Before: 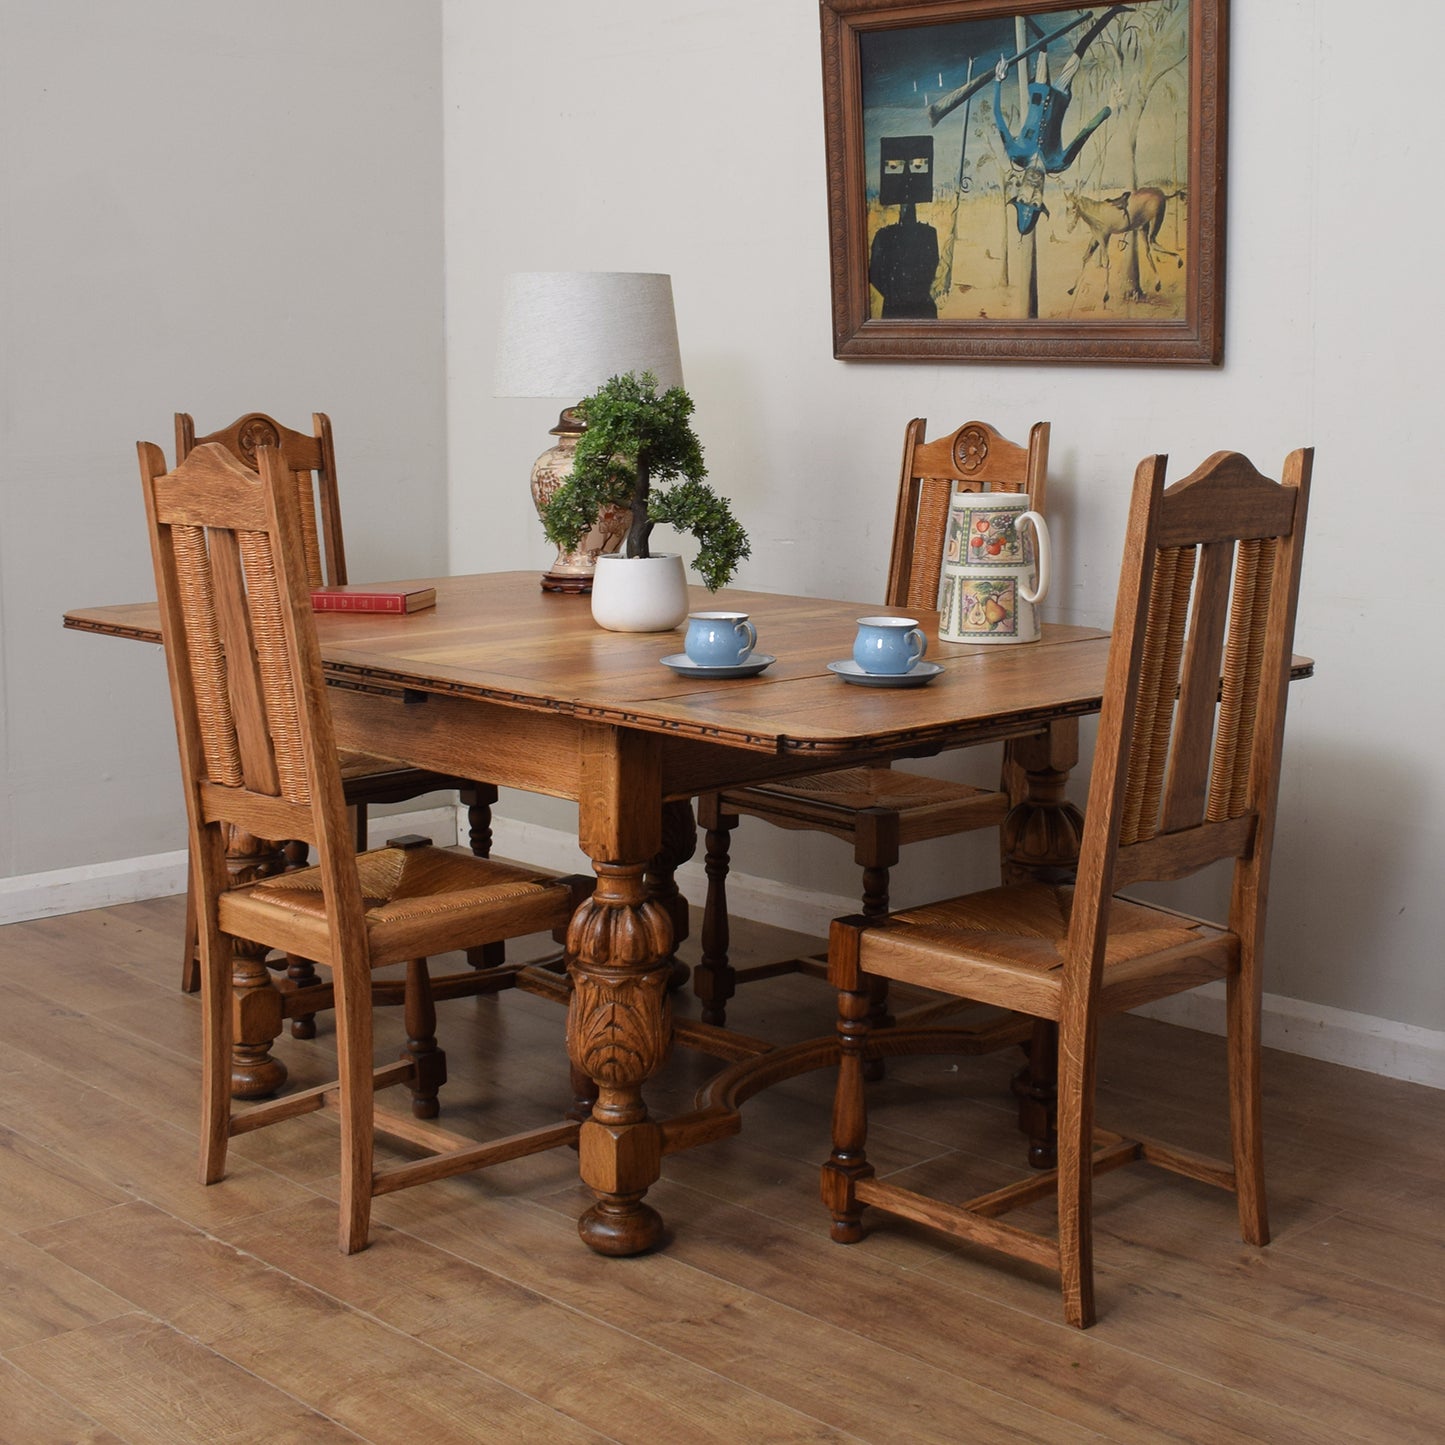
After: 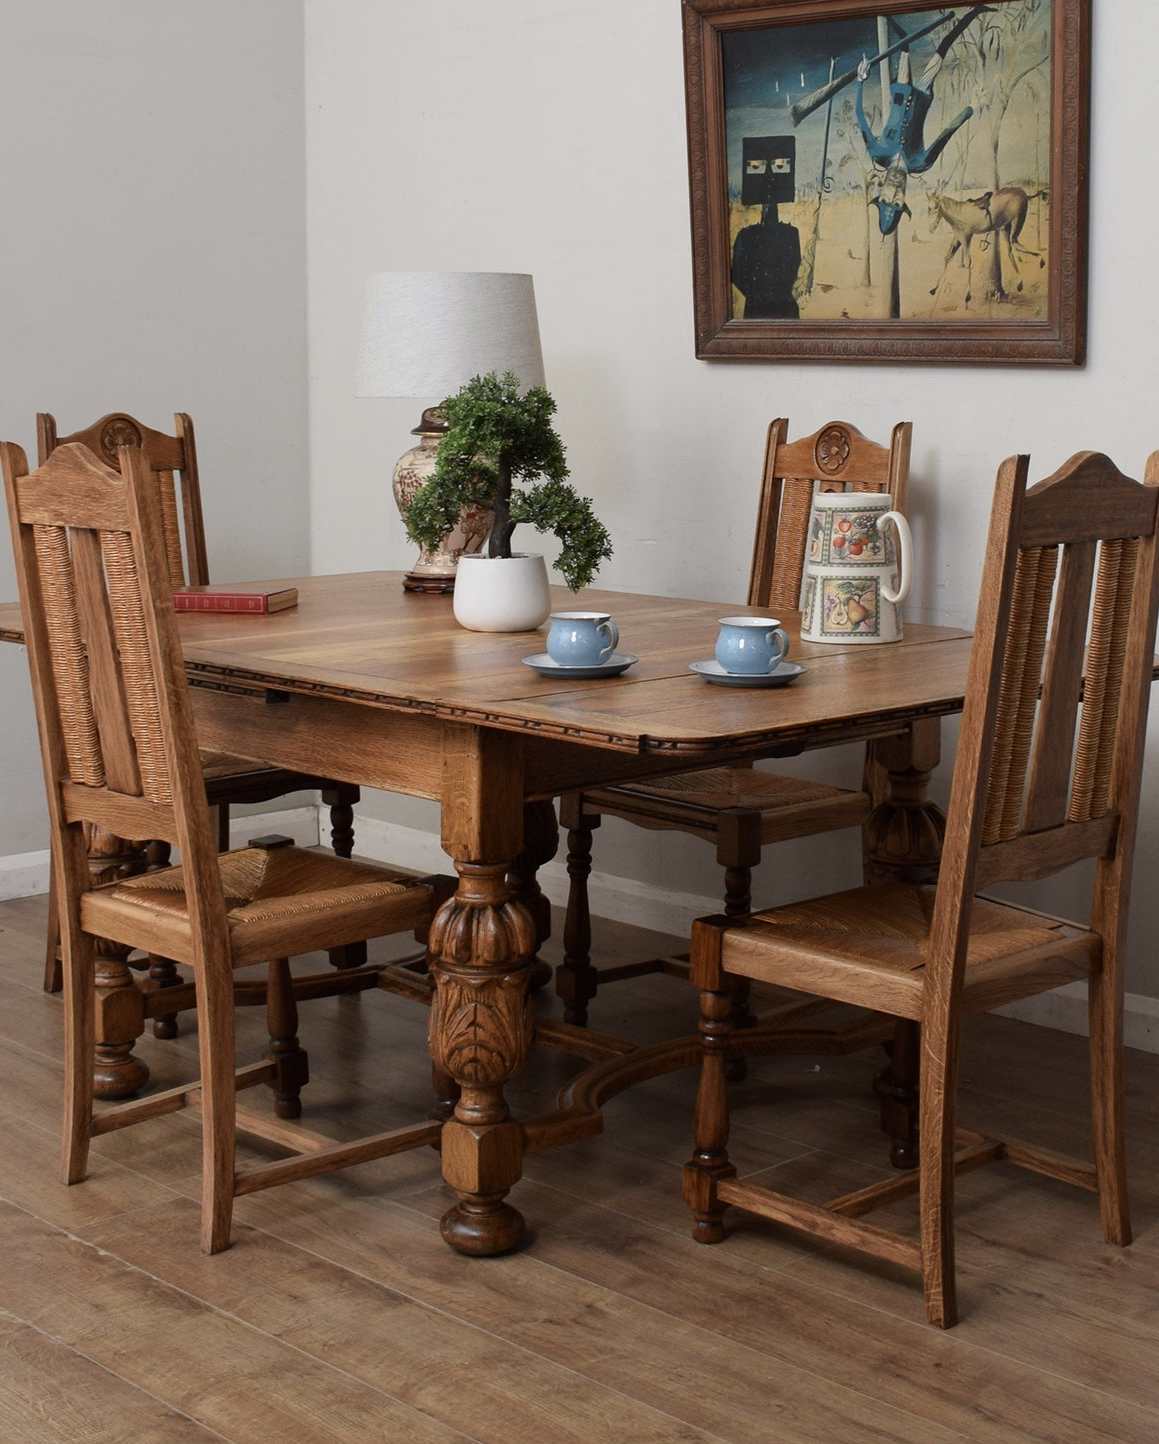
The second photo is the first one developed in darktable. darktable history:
exposure: black level correction 0.001, exposure -0.125 EV, compensate exposure bias true, compensate highlight preservation false
crop and rotate: left 9.597%, right 10.195%
contrast brightness saturation: contrast 0.11, saturation -0.17
